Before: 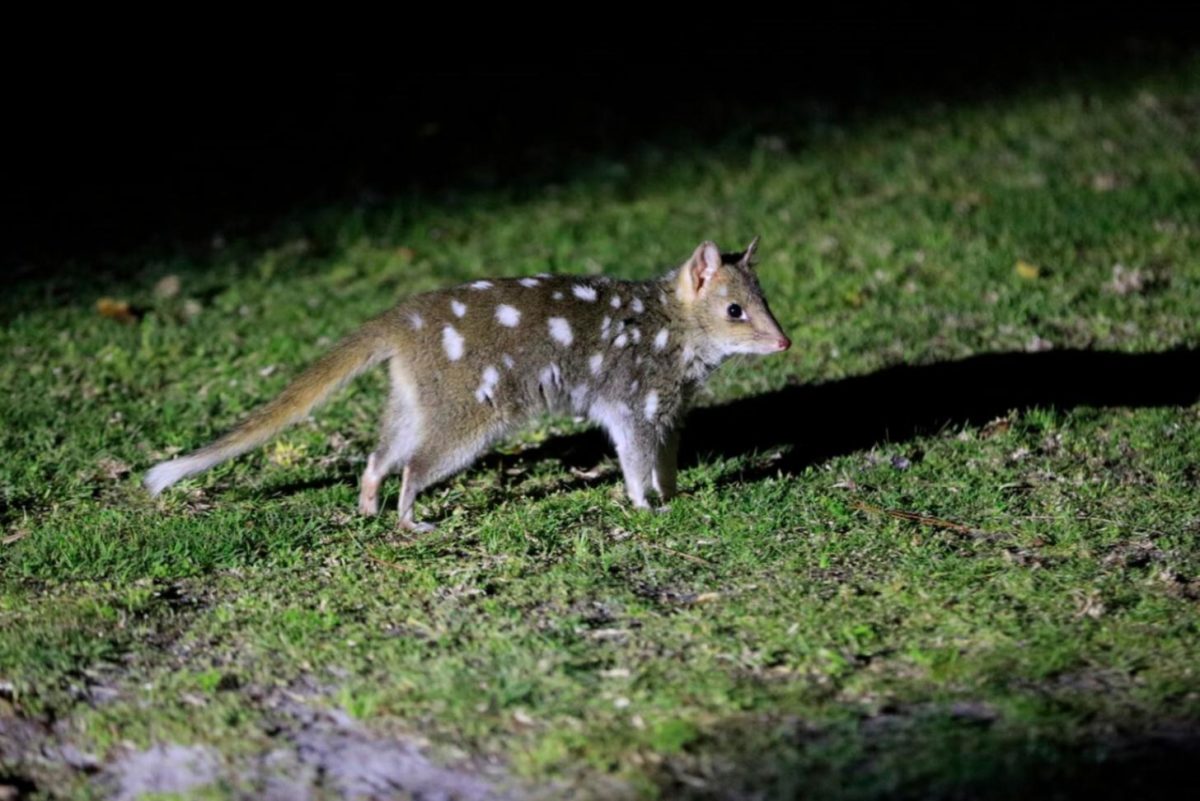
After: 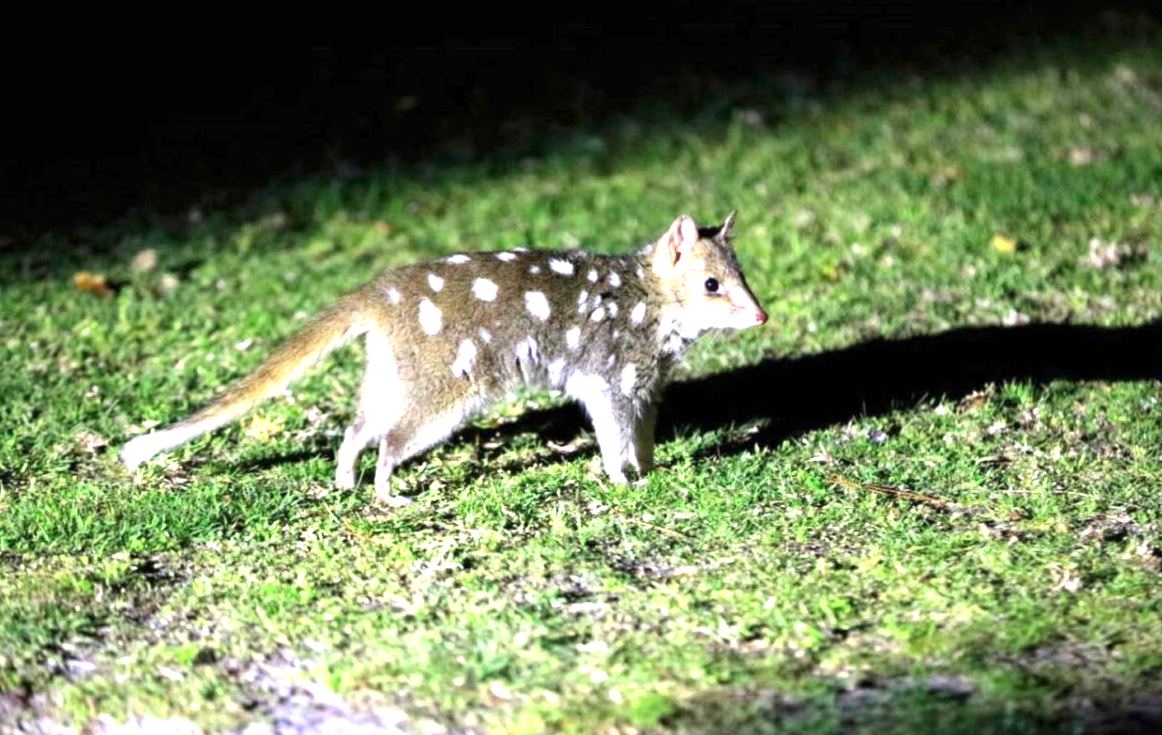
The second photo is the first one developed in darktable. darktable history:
local contrast: mode bilateral grid, contrast 100, coarseness 100, detail 108%, midtone range 0.2
crop: left 1.964%, top 3.251%, right 1.122%, bottom 4.933%
exposure: black level correction 0, exposure 1.675 EV, compensate exposure bias true, compensate highlight preservation false
